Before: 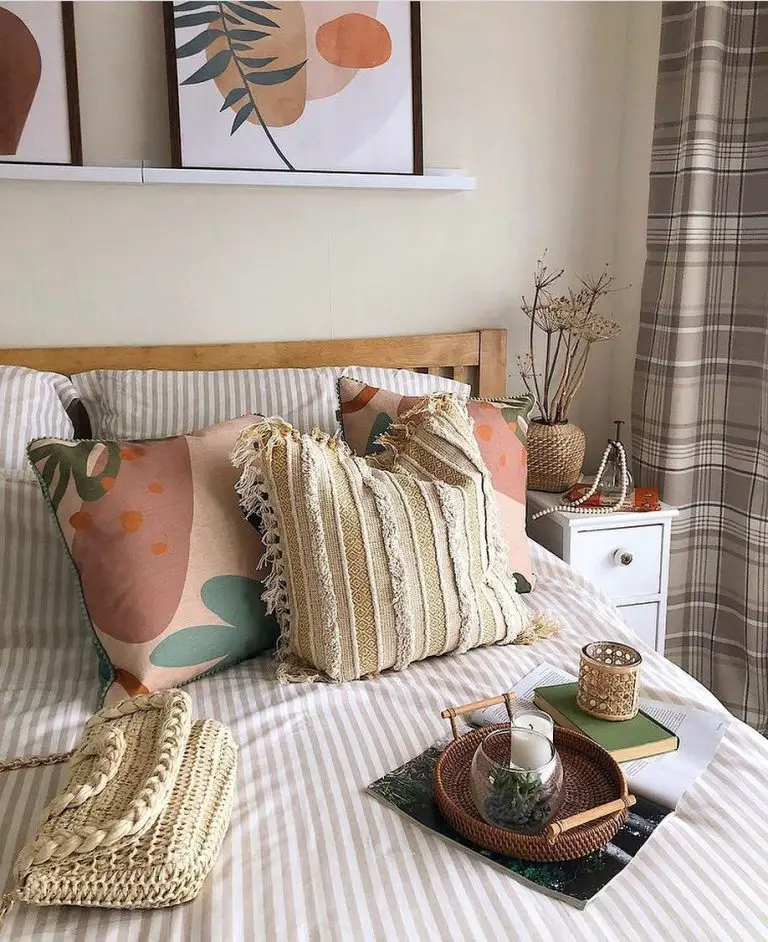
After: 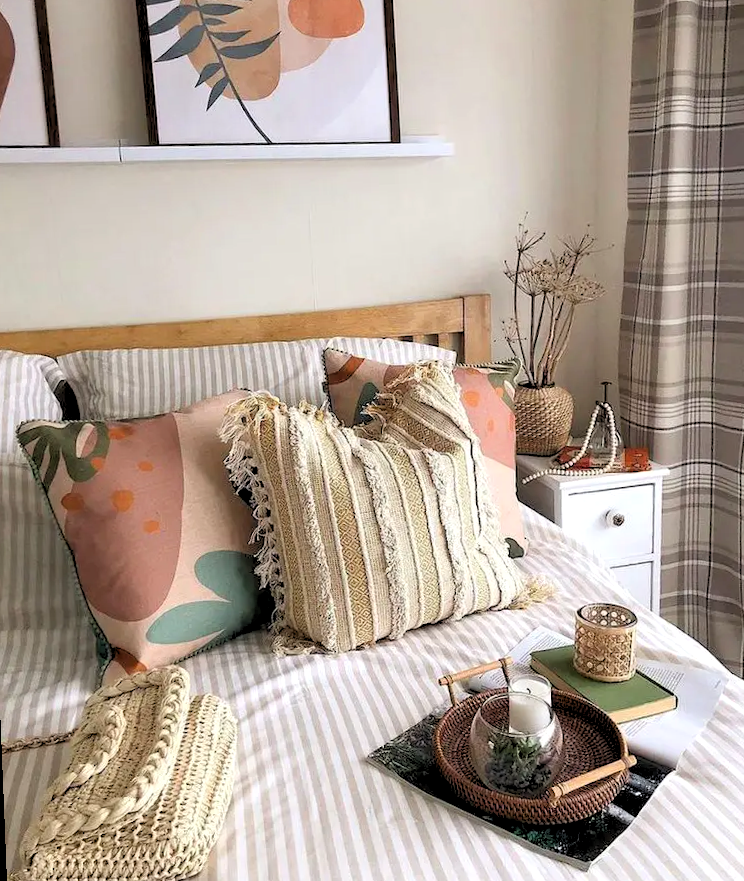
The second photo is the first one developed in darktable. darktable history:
rotate and perspective: rotation -2.12°, lens shift (vertical) 0.009, lens shift (horizontal) -0.008, automatic cropping original format, crop left 0.036, crop right 0.964, crop top 0.05, crop bottom 0.959
rgb levels: levels [[0.013, 0.434, 0.89], [0, 0.5, 1], [0, 0.5, 1]]
color balance rgb: on, module defaults
